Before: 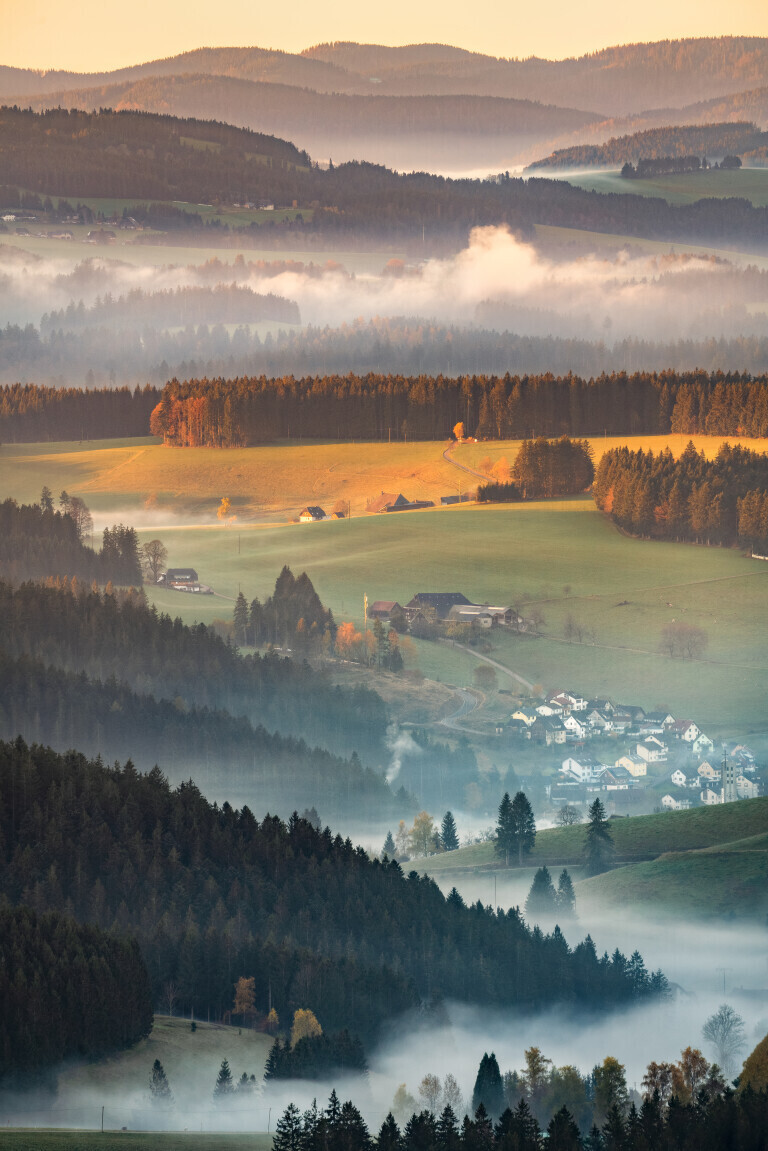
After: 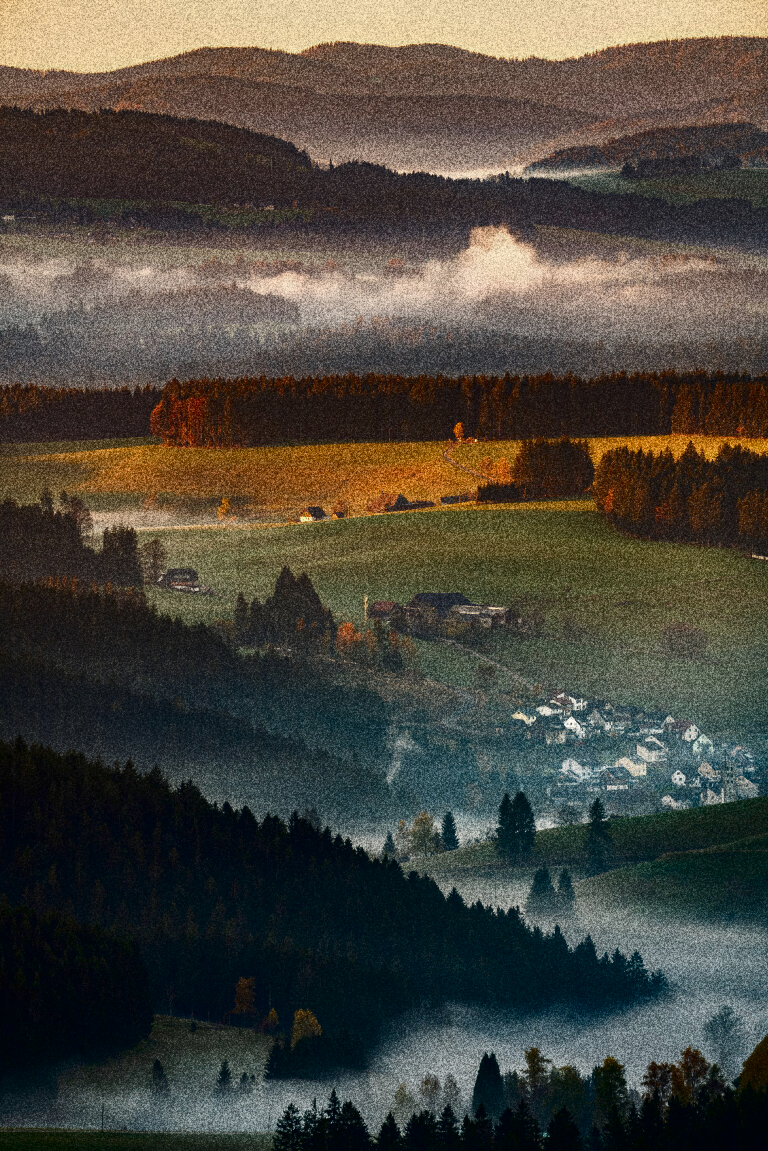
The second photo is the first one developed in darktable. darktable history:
grain: coarseness 30.02 ISO, strength 100%
contrast brightness saturation: brightness -0.52
